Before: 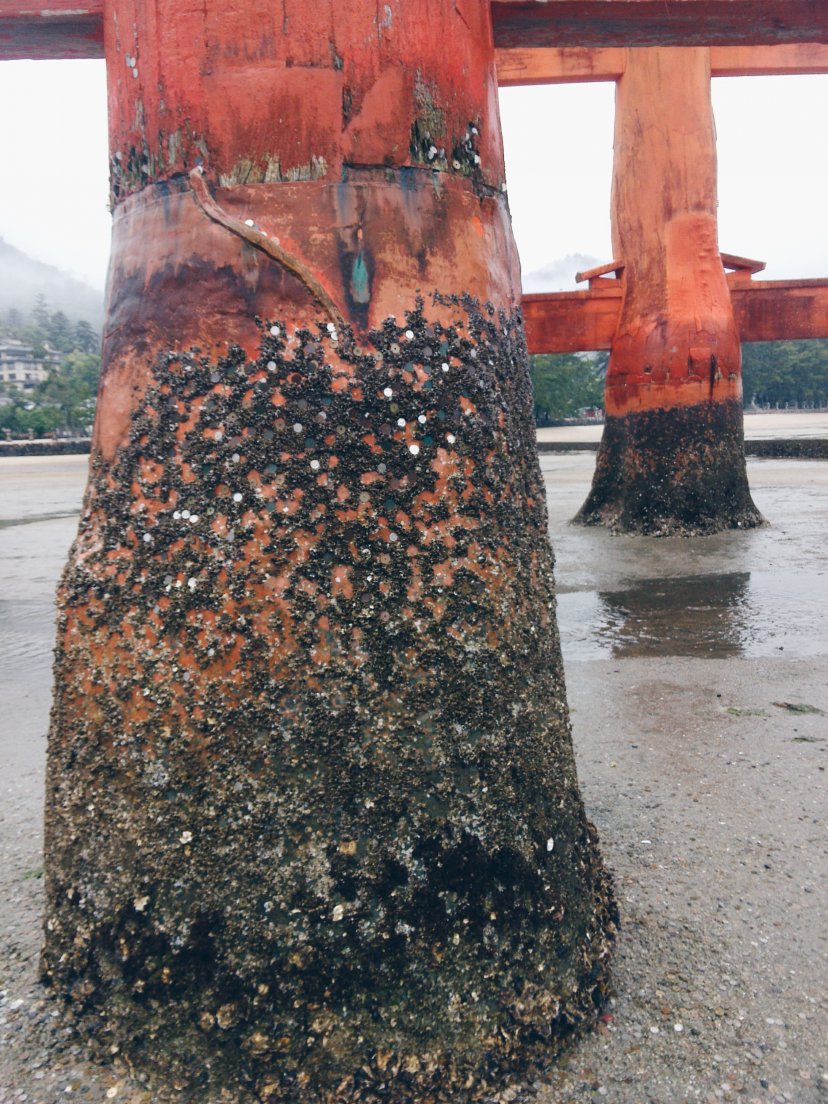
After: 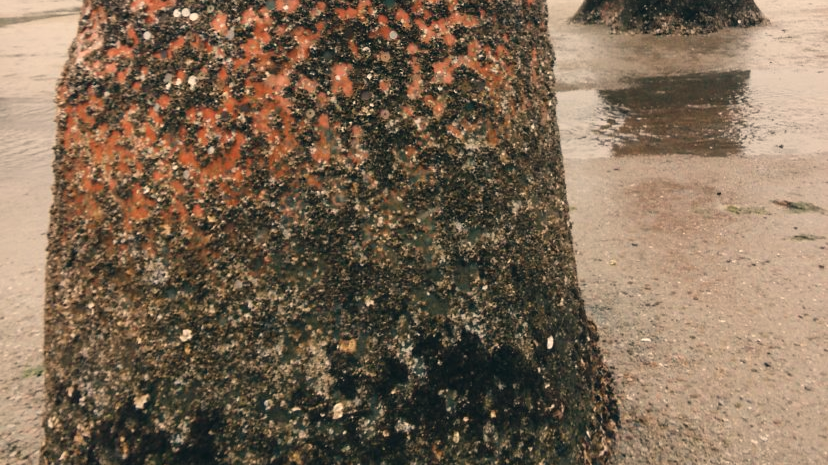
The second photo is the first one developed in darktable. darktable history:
white balance: red 1.123, blue 0.83
contrast brightness saturation: saturation -0.05
color correction: highlights a* 3.12, highlights b* -1.55, shadows a* -0.101, shadows b* 2.52, saturation 0.98
crop: top 45.551%, bottom 12.262%
